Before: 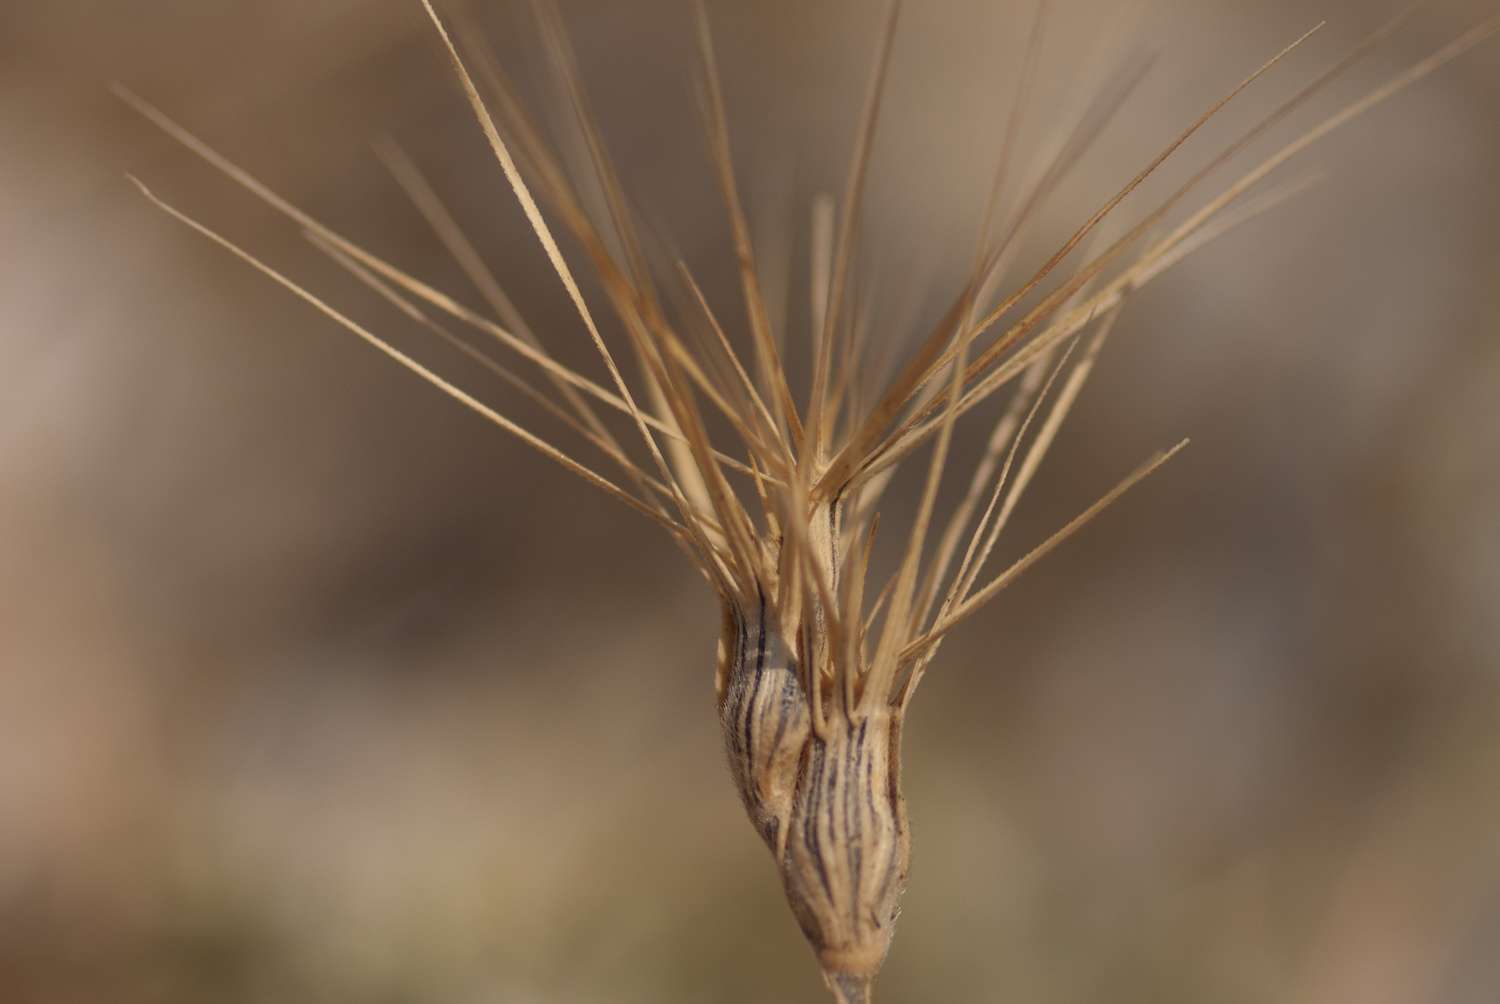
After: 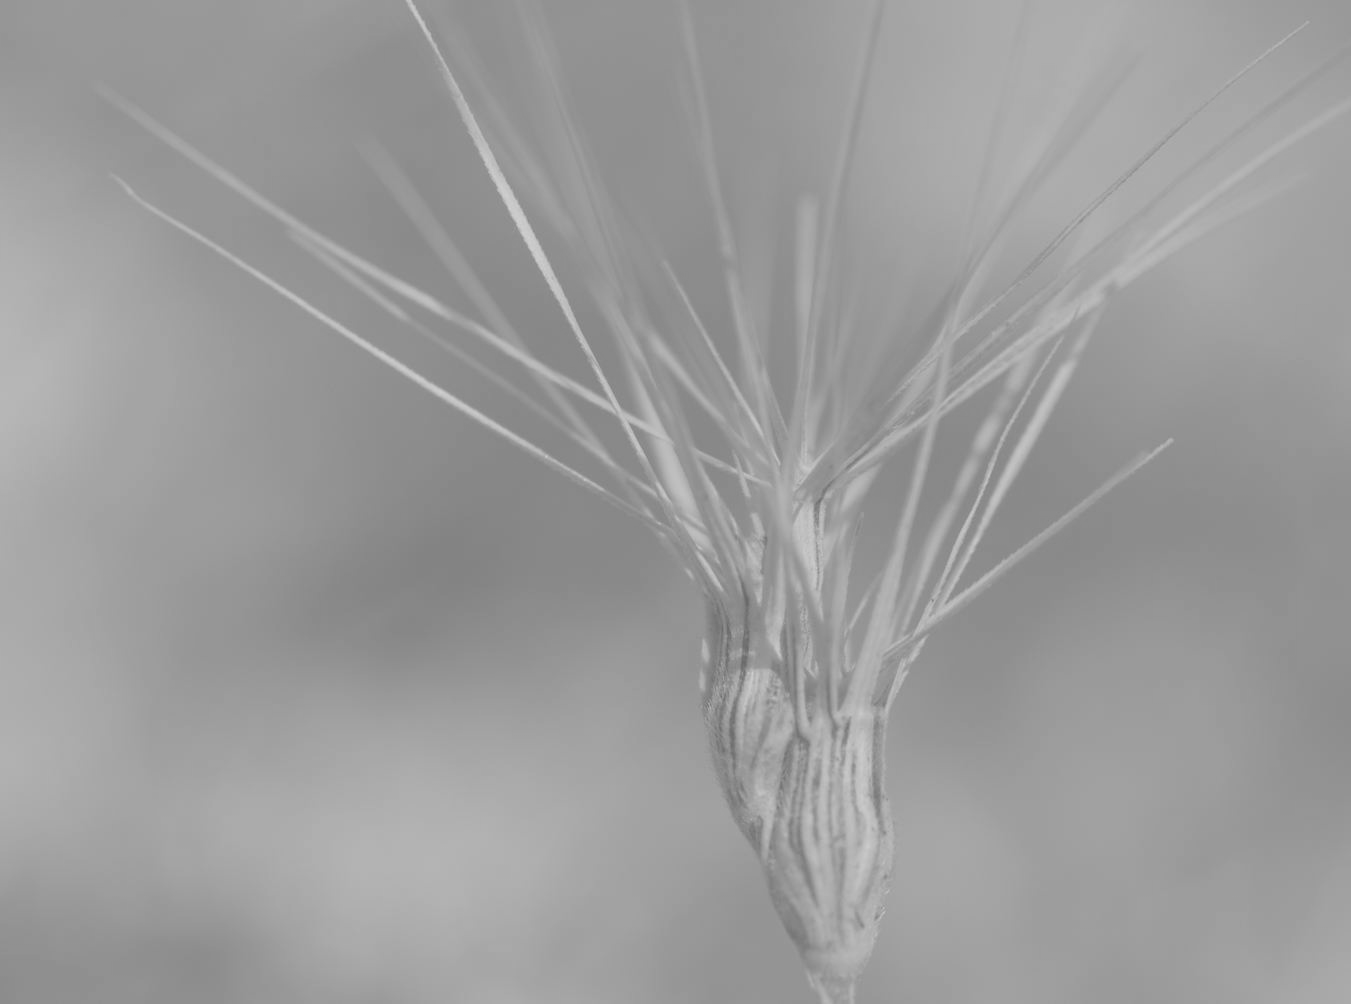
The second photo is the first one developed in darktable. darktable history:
monochrome: on, module defaults
crop and rotate: left 1.088%, right 8.807%
colorize: saturation 51%, source mix 50.67%, lightness 50.67%
